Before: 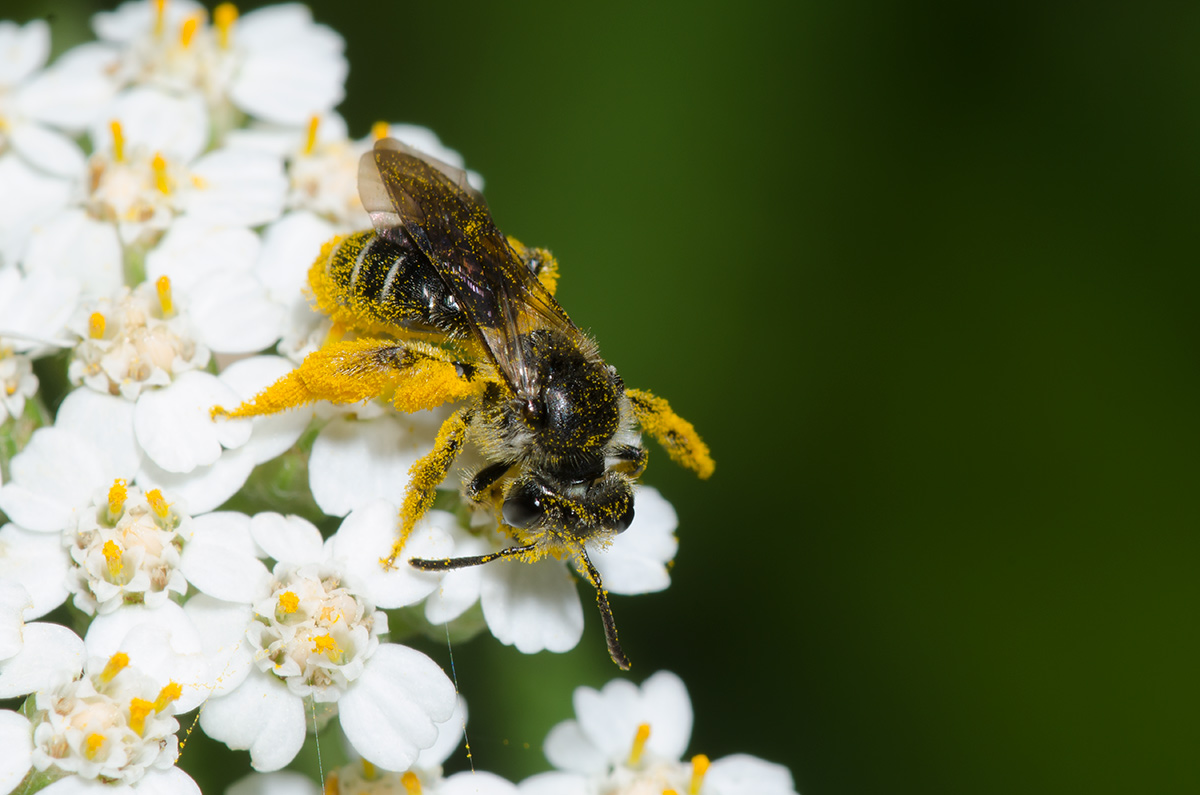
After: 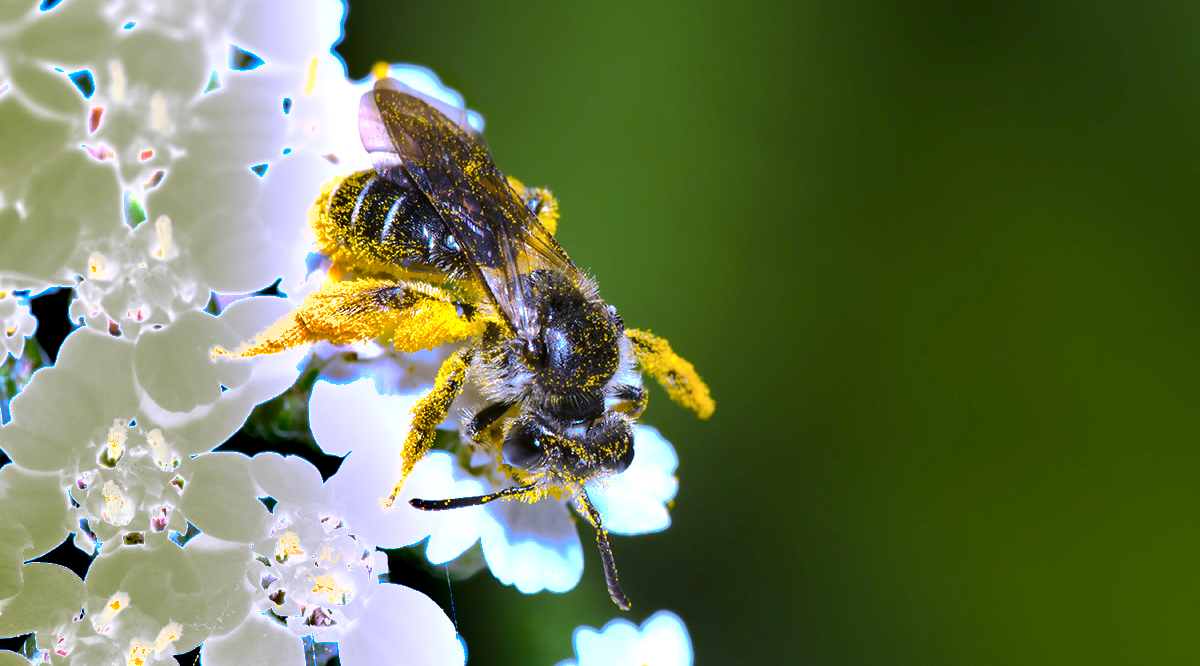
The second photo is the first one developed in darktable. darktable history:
tone curve: curves: ch0 [(0, 0) (0.003, 0.003) (0.011, 0.011) (0.025, 0.025) (0.044, 0.044) (0.069, 0.068) (0.1, 0.098) (0.136, 0.134) (0.177, 0.175) (0.224, 0.221) (0.277, 0.273) (0.335, 0.33) (0.399, 0.393) (0.468, 0.461) (0.543, 0.534) (0.623, 0.614) (0.709, 0.69) (0.801, 0.752) (0.898, 0.835) (1, 1)], preserve colors none
color correction: highlights a* -0.137, highlights b* 0.137
crop: top 7.625%, bottom 8.027%
haze removal: compatibility mode true, adaptive false
white balance: red 0.98, blue 1.61
exposure: black level correction 0, exposure 1 EV, compensate exposure bias true, compensate highlight preservation false
shadows and highlights: shadows 12, white point adjustment 1.2, soften with gaussian
